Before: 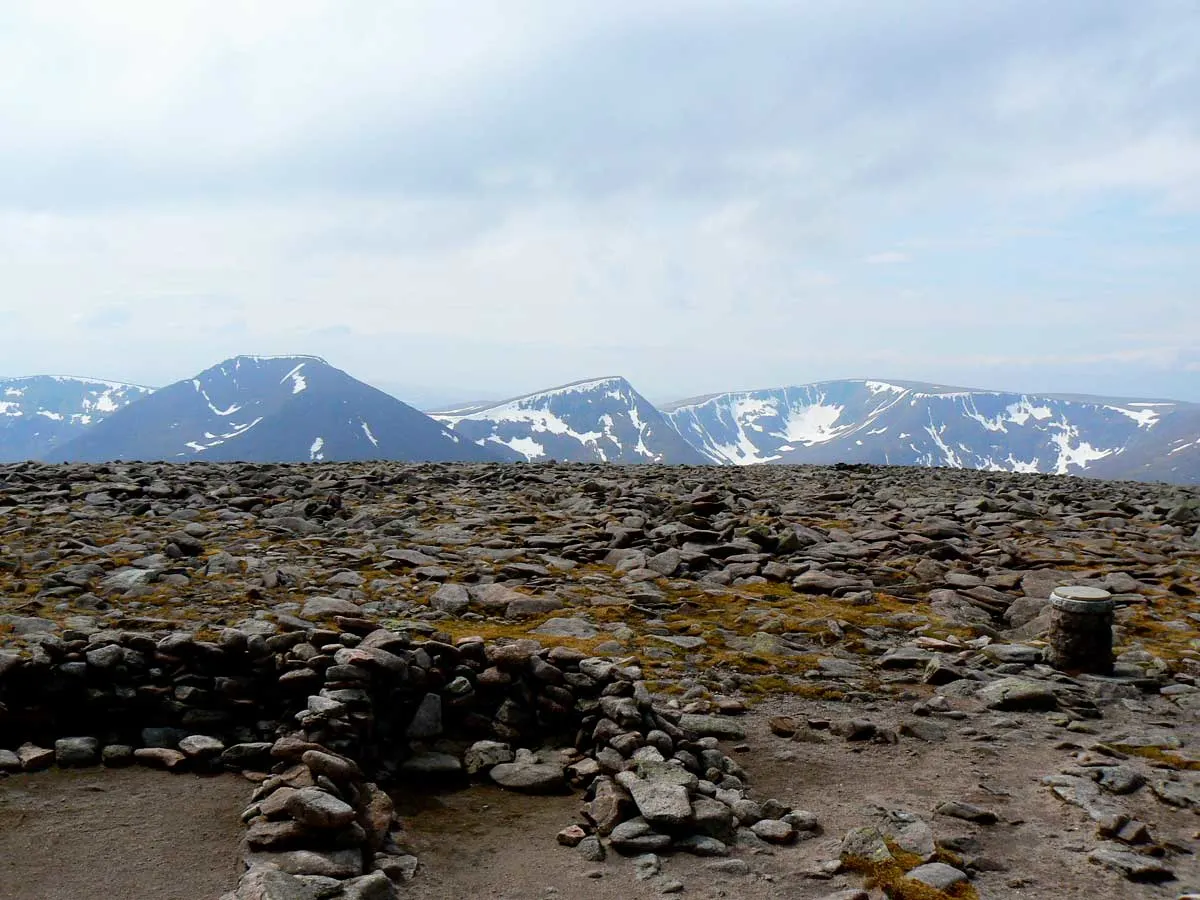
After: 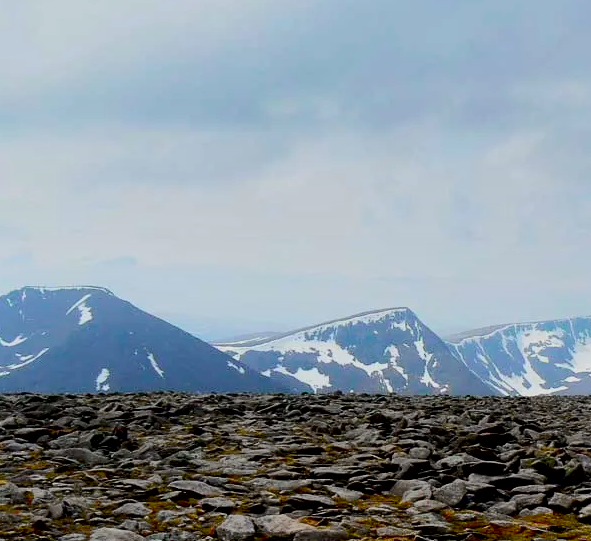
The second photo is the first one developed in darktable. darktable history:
white balance: emerald 1
crop: left 17.835%, top 7.675%, right 32.881%, bottom 32.213%
shadows and highlights: low approximation 0.01, soften with gaussian
tone curve: curves: ch0 [(0, 0) (0.126, 0.086) (0.338, 0.307) (0.494, 0.531) (0.703, 0.762) (1, 1)]; ch1 [(0, 0) (0.346, 0.324) (0.45, 0.426) (0.5, 0.5) (0.522, 0.517) (0.55, 0.578) (1, 1)]; ch2 [(0, 0) (0.44, 0.424) (0.501, 0.499) (0.554, 0.554) (0.622, 0.667) (0.707, 0.746) (1, 1)], color space Lab, independent channels, preserve colors none
exposure: black level correction 0.011, exposure -0.478 EV, compensate highlight preservation false
